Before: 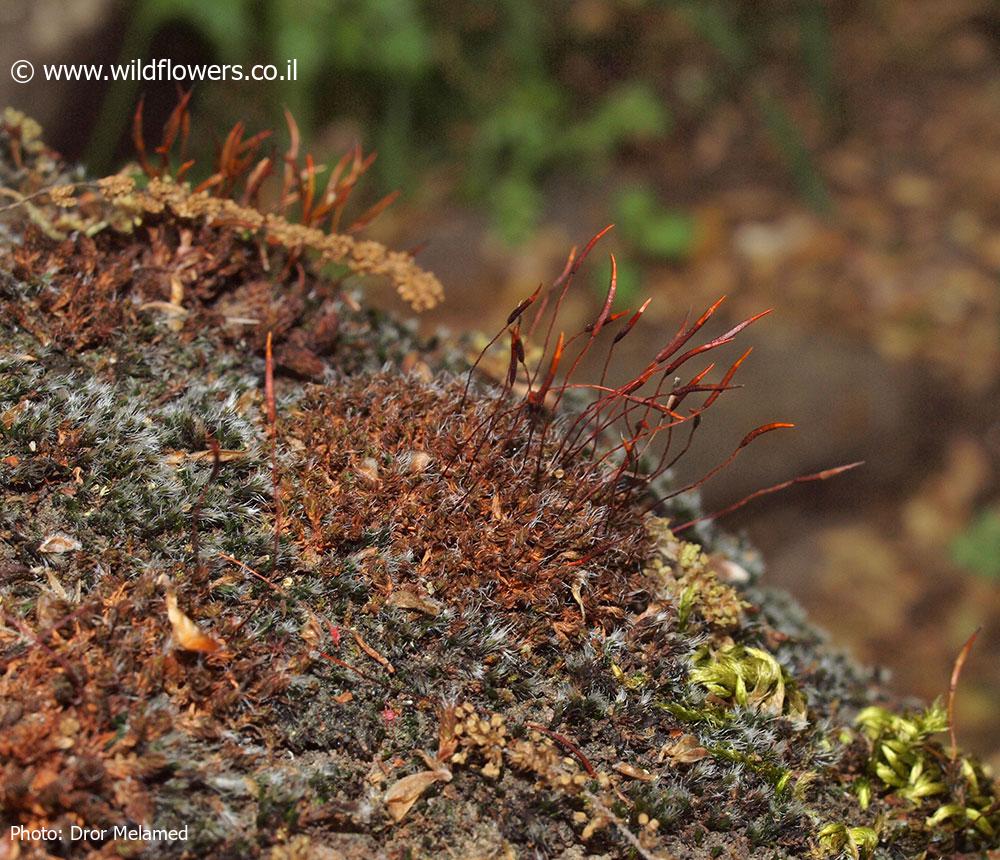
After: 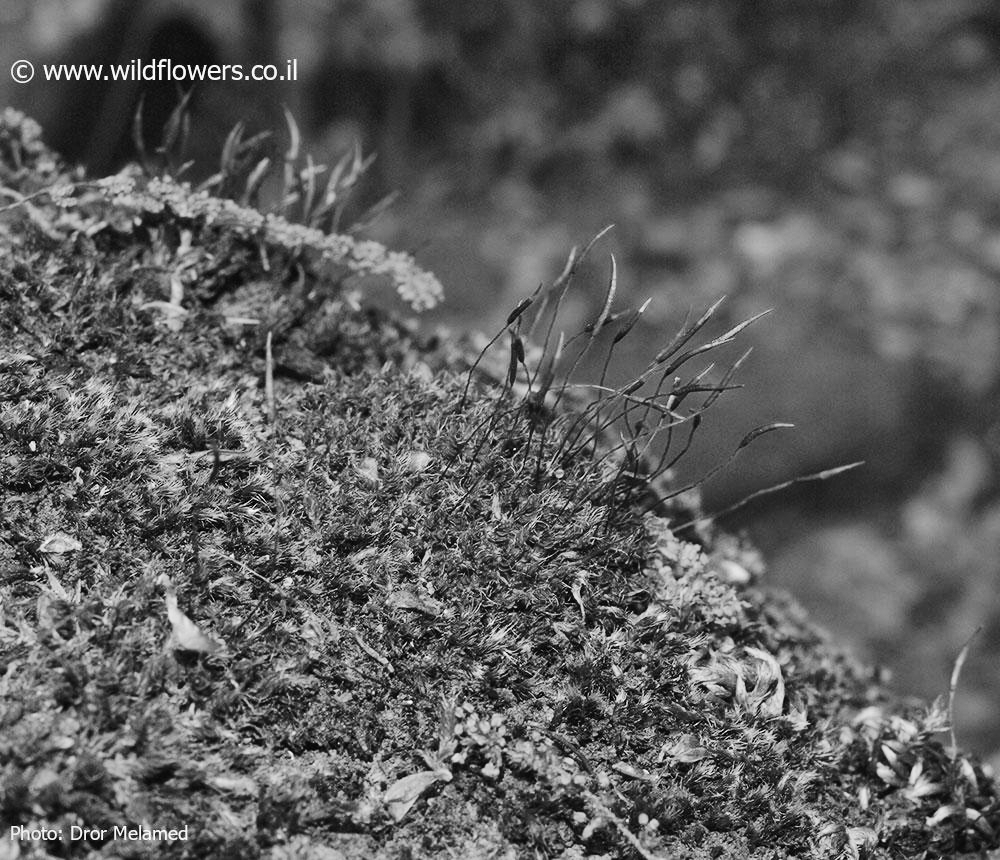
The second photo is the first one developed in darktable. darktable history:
tone curve: curves: ch0 [(0, 0) (0.003, 0.019) (0.011, 0.022) (0.025, 0.029) (0.044, 0.041) (0.069, 0.06) (0.1, 0.09) (0.136, 0.123) (0.177, 0.163) (0.224, 0.206) (0.277, 0.268) (0.335, 0.35) (0.399, 0.436) (0.468, 0.526) (0.543, 0.624) (0.623, 0.713) (0.709, 0.779) (0.801, 0.845) (0.898, 0.912) (1, 1)], preserve colors none
color look up table: target L [96.54, 88.12, 82.41, 77.34, 71.84, 64.74, 63.98, 51.49, 58.12, 48.04, 41.55, 32.1, 200.28, 83.12, 78.43, 75.15, 75.88, 59.41, 64.74, 63.22, 64.74, 48.57, 48.84, 46.43, 20.79, 25.02, 86.7, 83.12, 78.8, 74.42, 72.21, 61.7, 58.64, 46.43, 54.76, 47.5, 53.09, 45.63, 38.86, 25.76, 13.55, 9.263, 7.739, 4.315, 87.41, 74.78, 64.74, 40.73, 29.14], target a [-0.001, -0.001, -0.002, -0.001, 0, 0, 0, 0.001, 0.001, 0.001, 0, 0.001, 0, -0.001, 0, -0.001, -0.002, 0, 0, -0.001, 0, 0.001, 0.001, 0, 0, 0.001, -0.001 ×5, 0 ×4, 0.001 ×4, 0 ×5, -0.001, 0, 0, 0, 0.001], target b [0.023, 0.022, 0.022, 0.002 ×4, -0.004, -0.004, -0.004, 0.001, -0.005, 0, 0.001, 0.001, 0.002, 0.022, 0.002, 0.002, 0.02, 0.002, -0.004, -0.003, 0.001, 0.006, -0.003, 0.022, 0.001, 0.002, 0.021, 0.002, 0.002, -0.004, 0.001, 0.002, -0.004, -0.002, -0.003, -0.006, -0.001, -0.002, 0, 0, 0, 0.001, 0.001, 0.002, -0.003, -0.003], num patches 49
